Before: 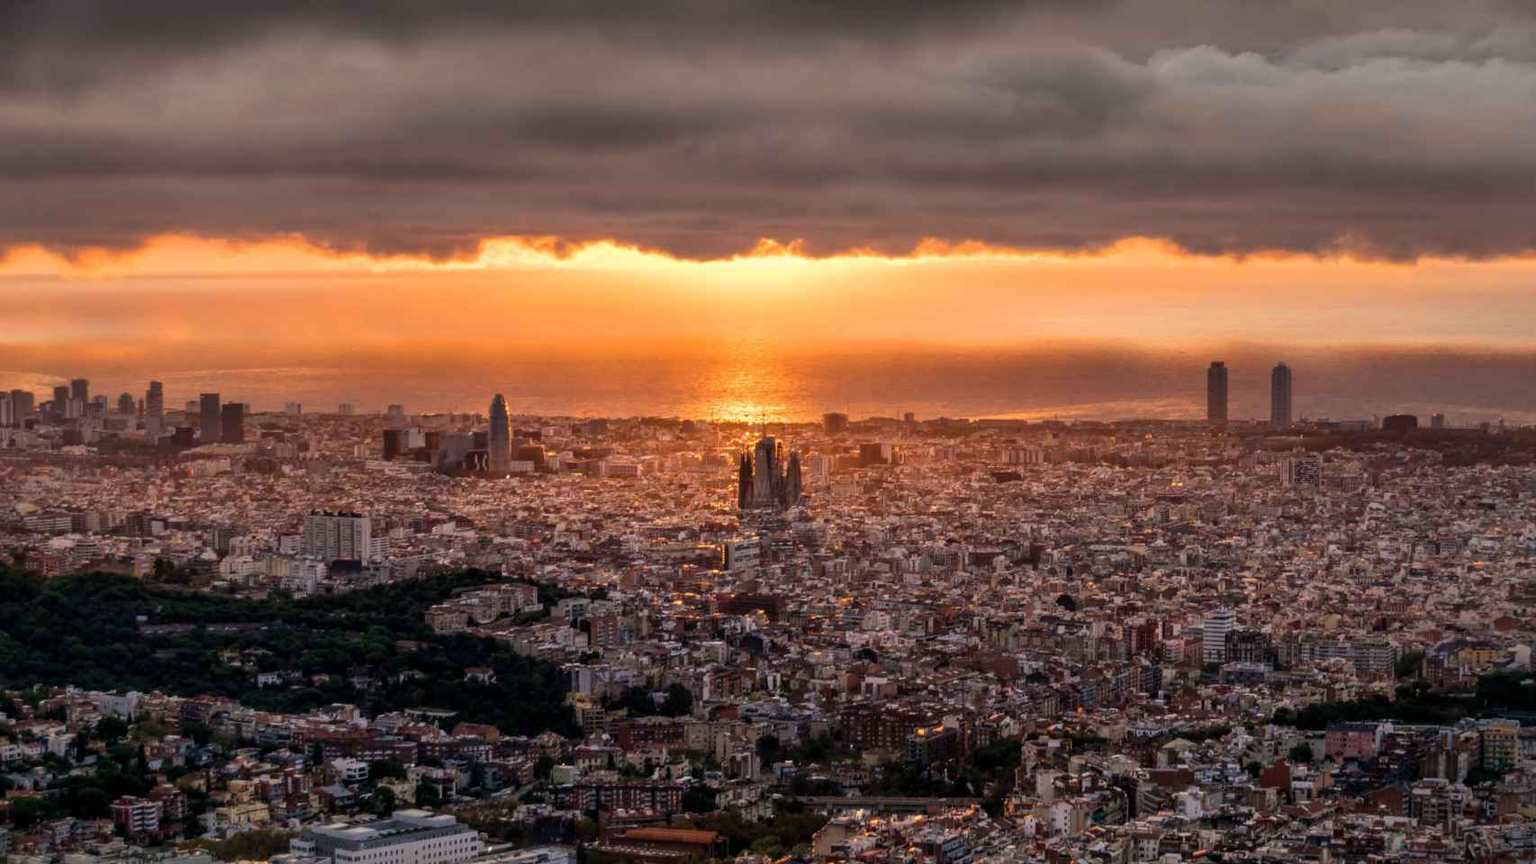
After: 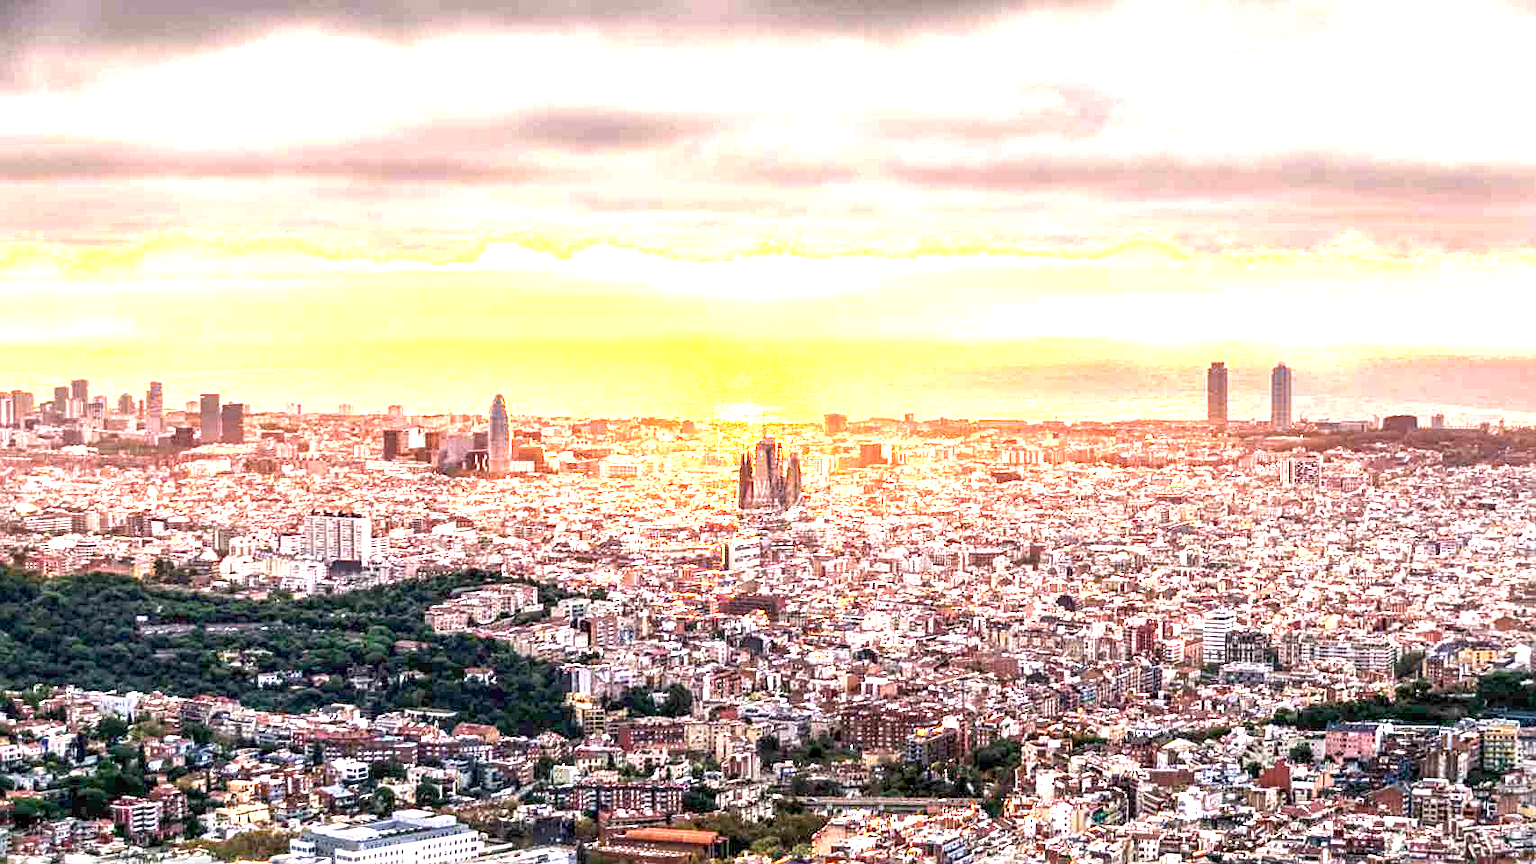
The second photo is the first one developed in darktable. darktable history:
exposure: exposure 2.991 EV, compensate highlight preservation false
local contrast: detail 130%
sharpen: on, module defaults
